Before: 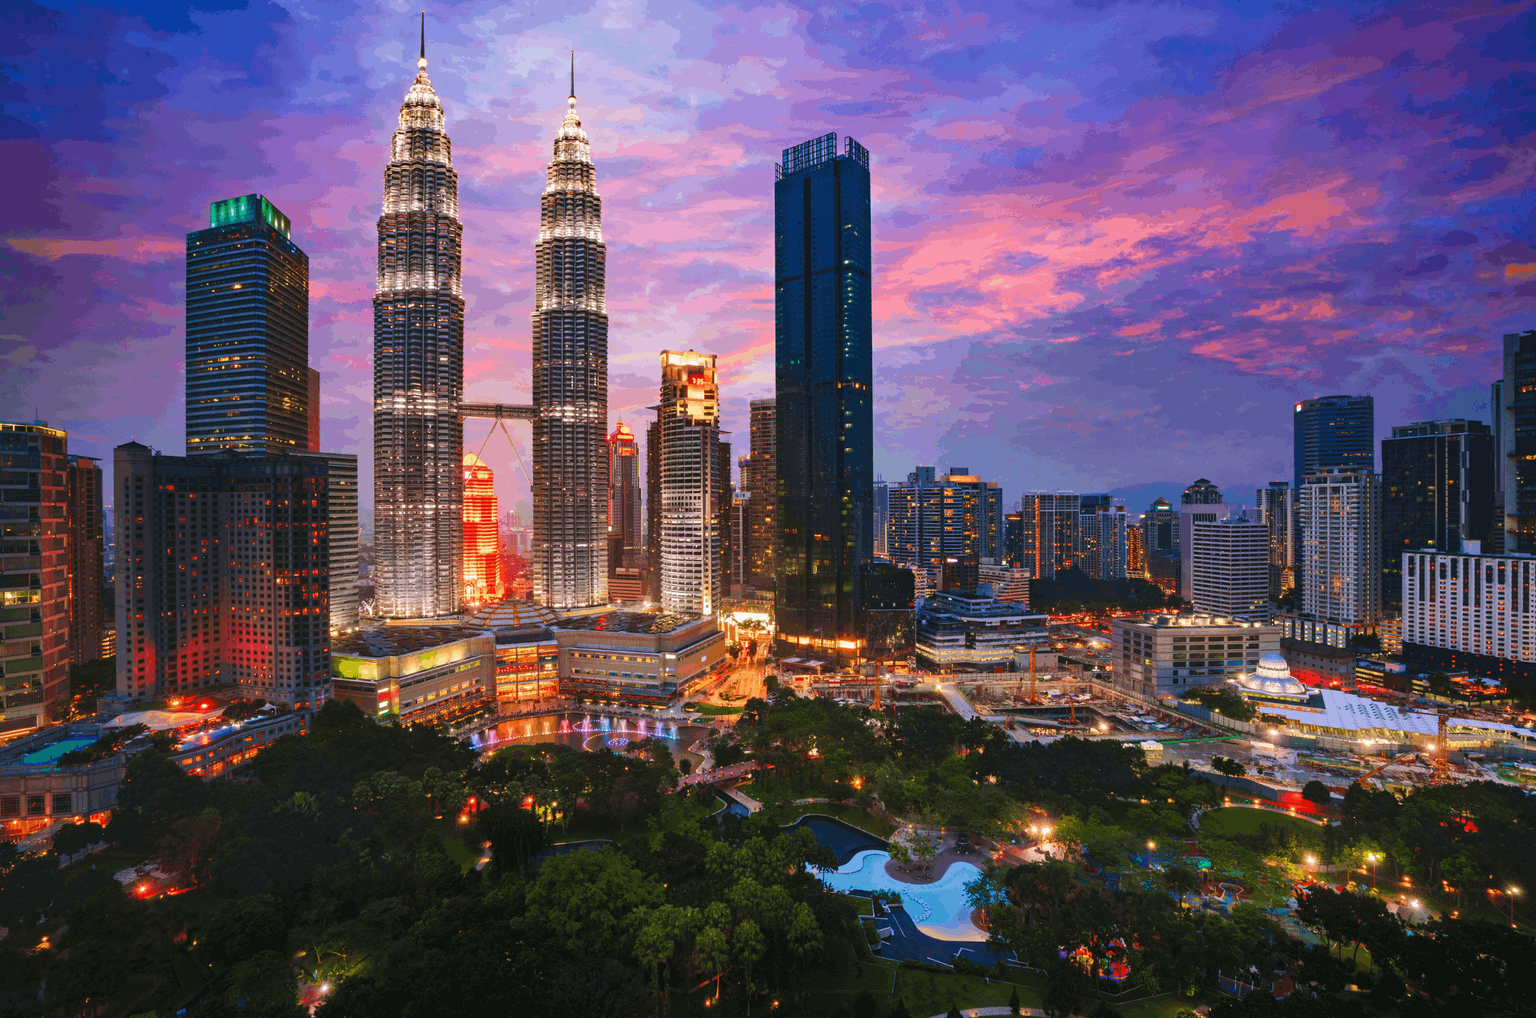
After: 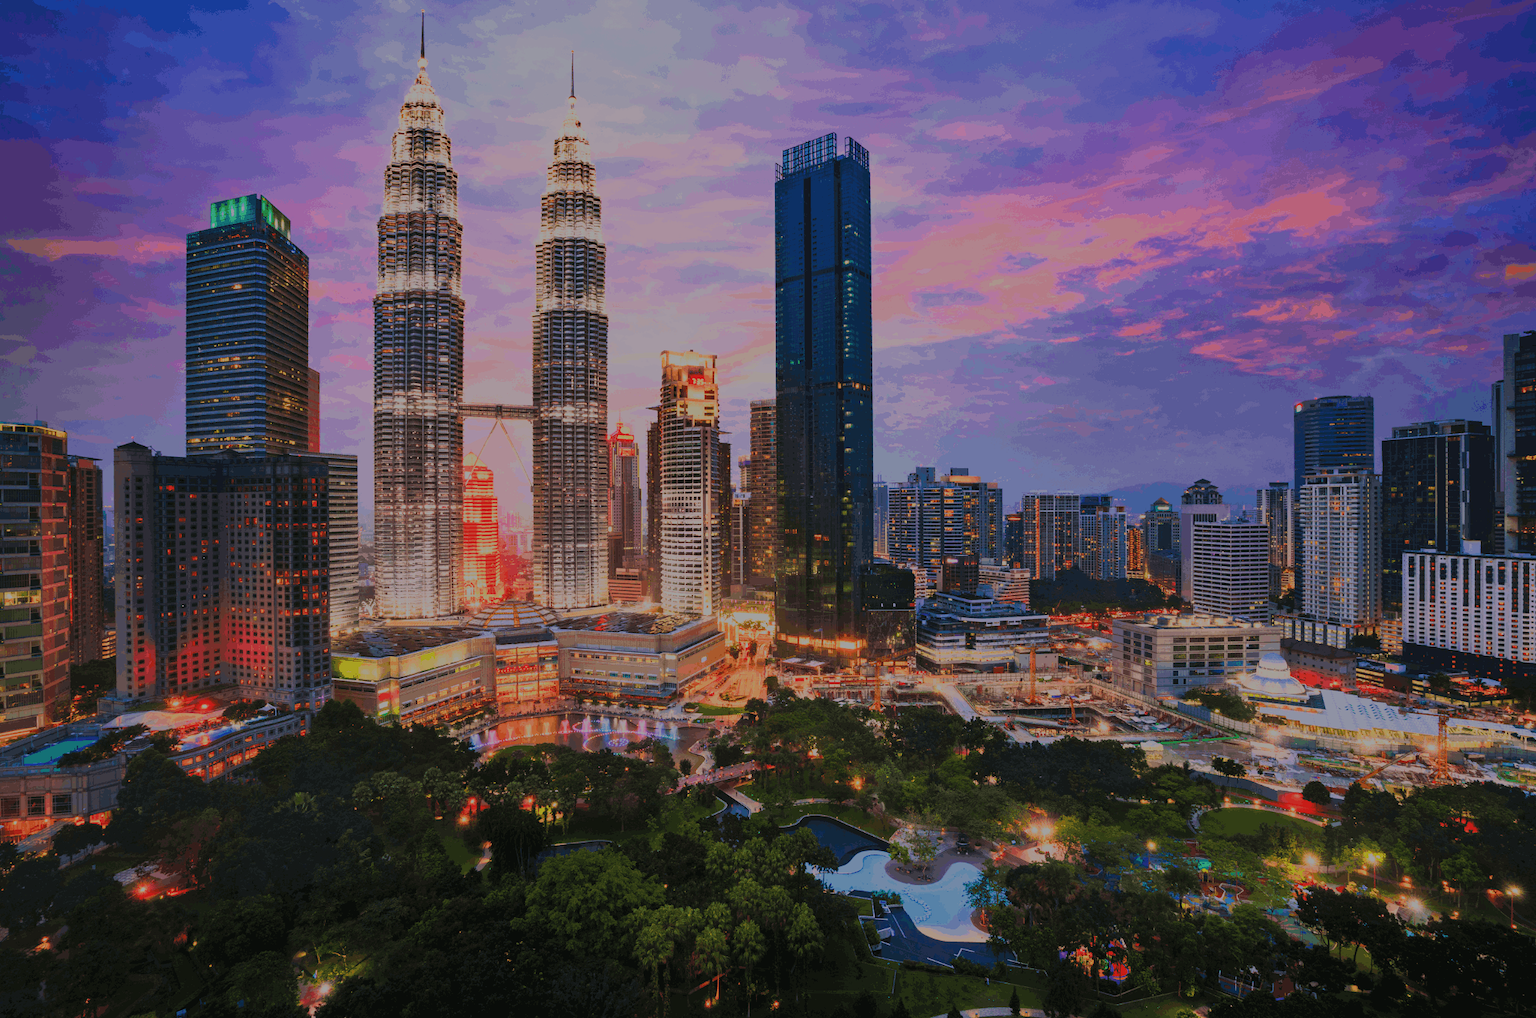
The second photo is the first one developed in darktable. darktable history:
filmic rgb: black relative exposure -13.08 EV, white relative exposure 4 EV, target white luminance 85.081%, hardness 6.31, latitude 43%, contrast 0.859, shadows ↔ highlights balance 7.78%
color correction: highlights b* -0.034, saturation 0.992
